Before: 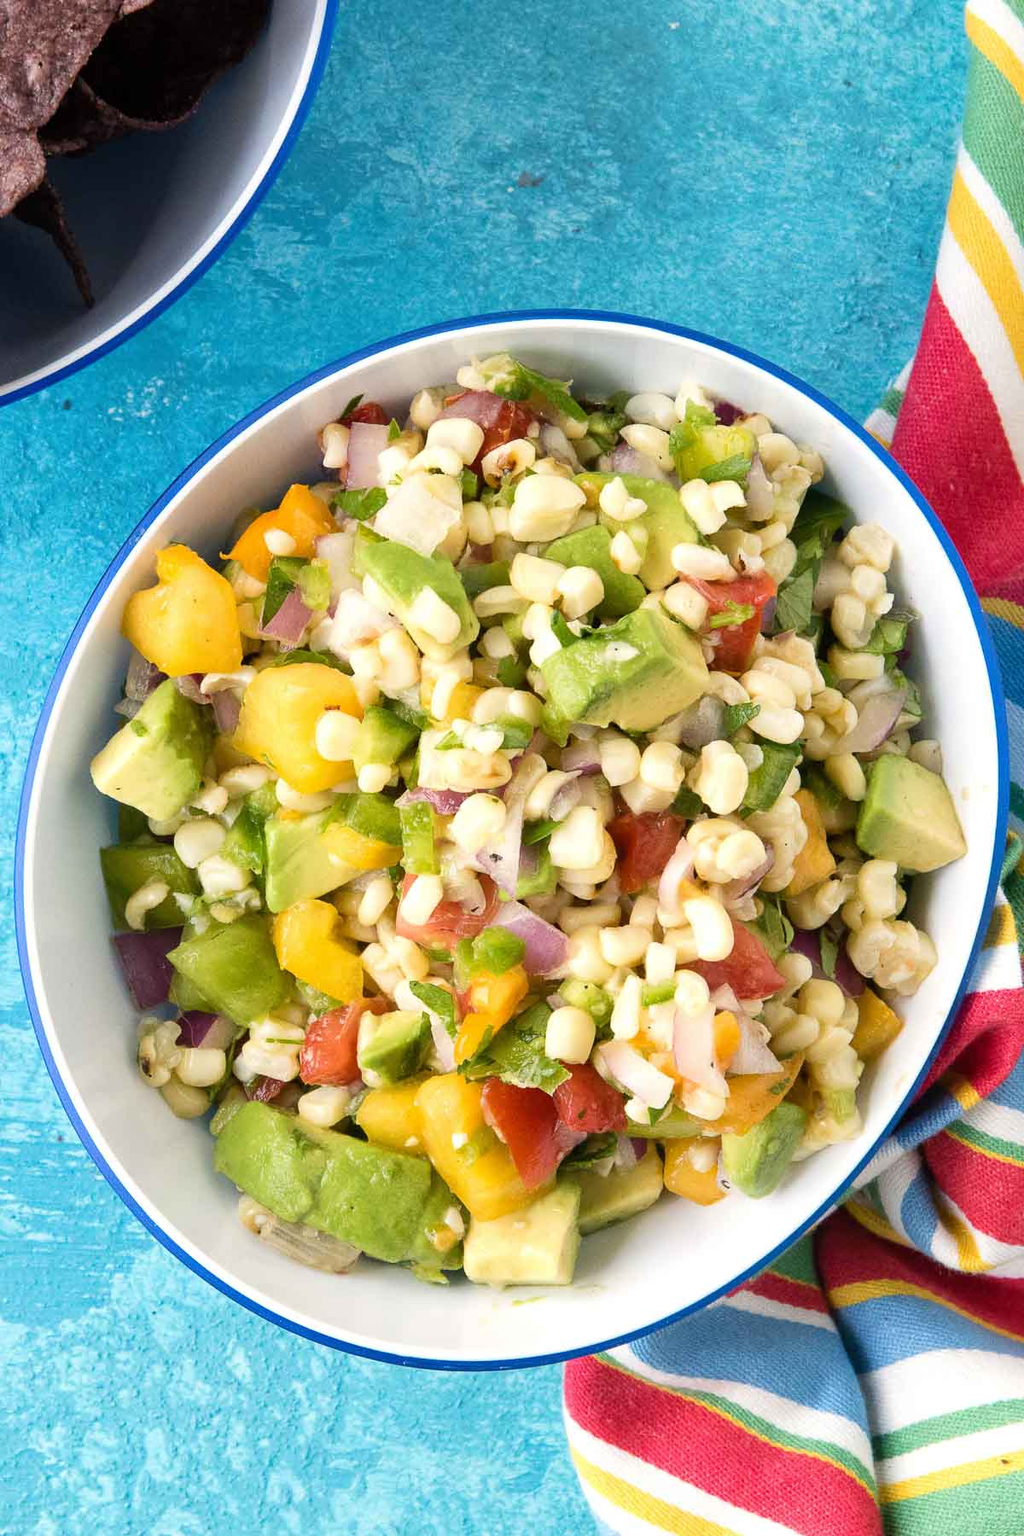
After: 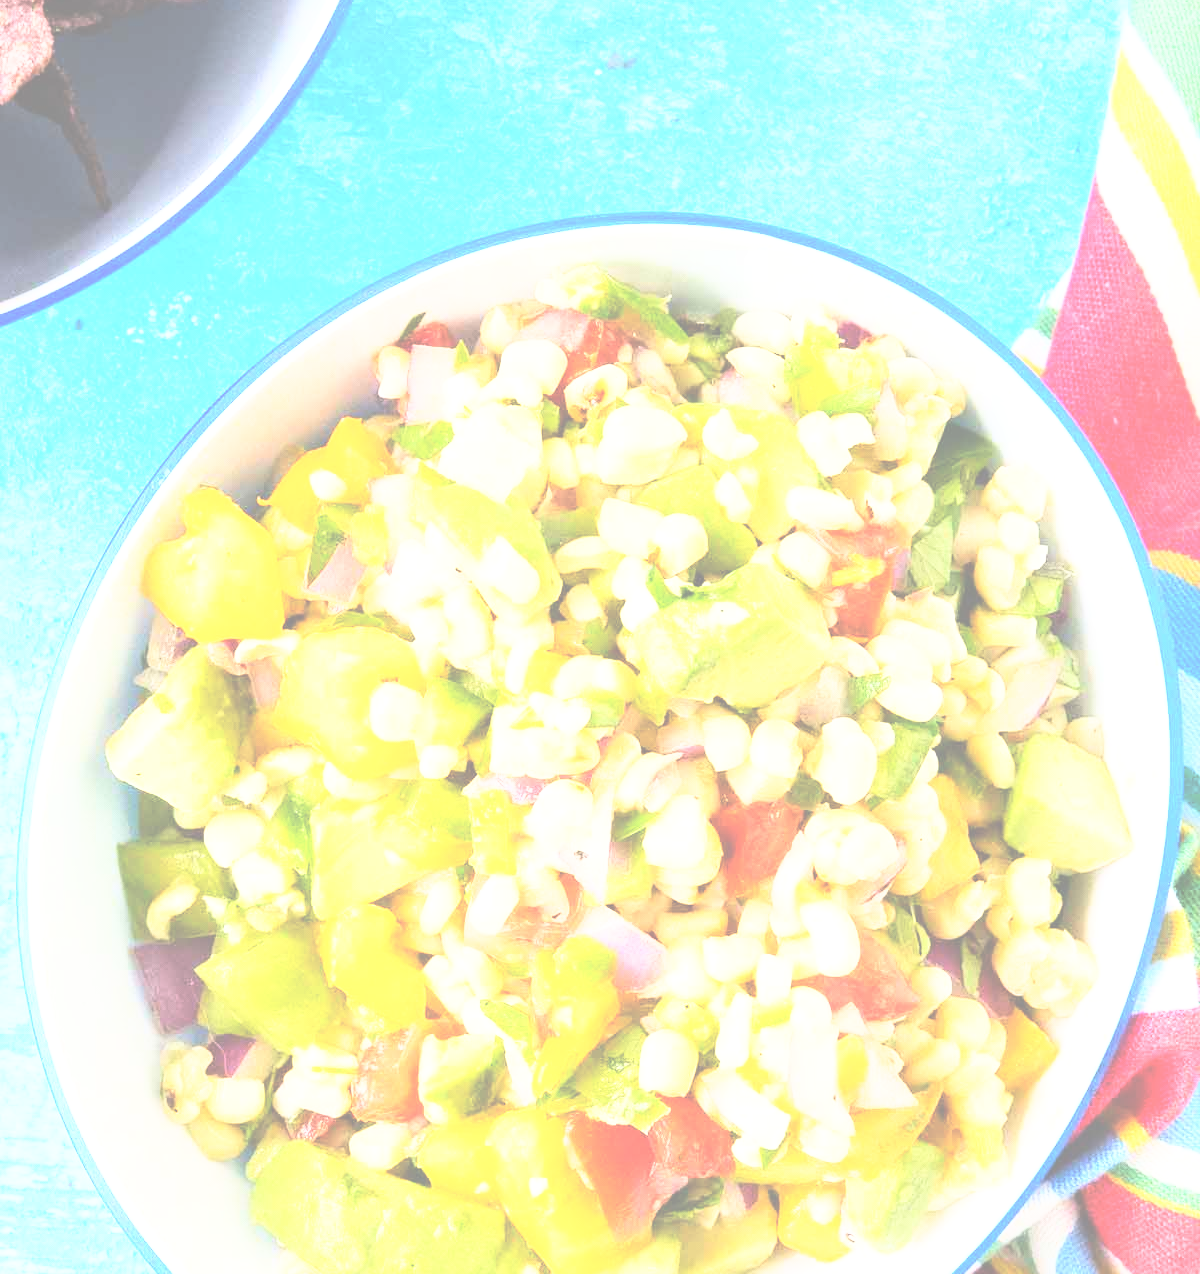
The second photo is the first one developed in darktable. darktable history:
exposure: black level correction -0.069, exposure 0.501 EV, compensate exposure bias true, compensate highlight preservation false
tone curve: curves: ch0 [(0, 0) (0.003, 0.011) (0.011, 0.02) (0.025, 0.032) (0.044, 0.046) (0.069, 0.071) (0.1, 0.107) (0.136, 0.144) (0.177, 0.189) (0.224, 0.244) (0.277, 0.309) (0.335, 0.398) (0.399, 0.477) (0.468, 0.583) (0.543, 0.675) (0.623, 0.772) (0.709, 0.855) (0.801, 0.926) (0.898, 0.979) (1, 1)], color space Lab, linked channels, preserve colors none
crop and rotate: top 8.359%, bottom 20.837%
color balance rgb: perceptual saturation grading › global saturation 0.493%, global vibrance 20%
base curve: curves: ch0 [(0, 0) (0.028, 0.03) (0.121, 0.232) (0.46, 0.748) (0.859, 0.968) (1, 1)], preserve colors none
tone equalizer: edges refinement/feathering 500, mask exposure compensation -1.57 EV, preserve details no
